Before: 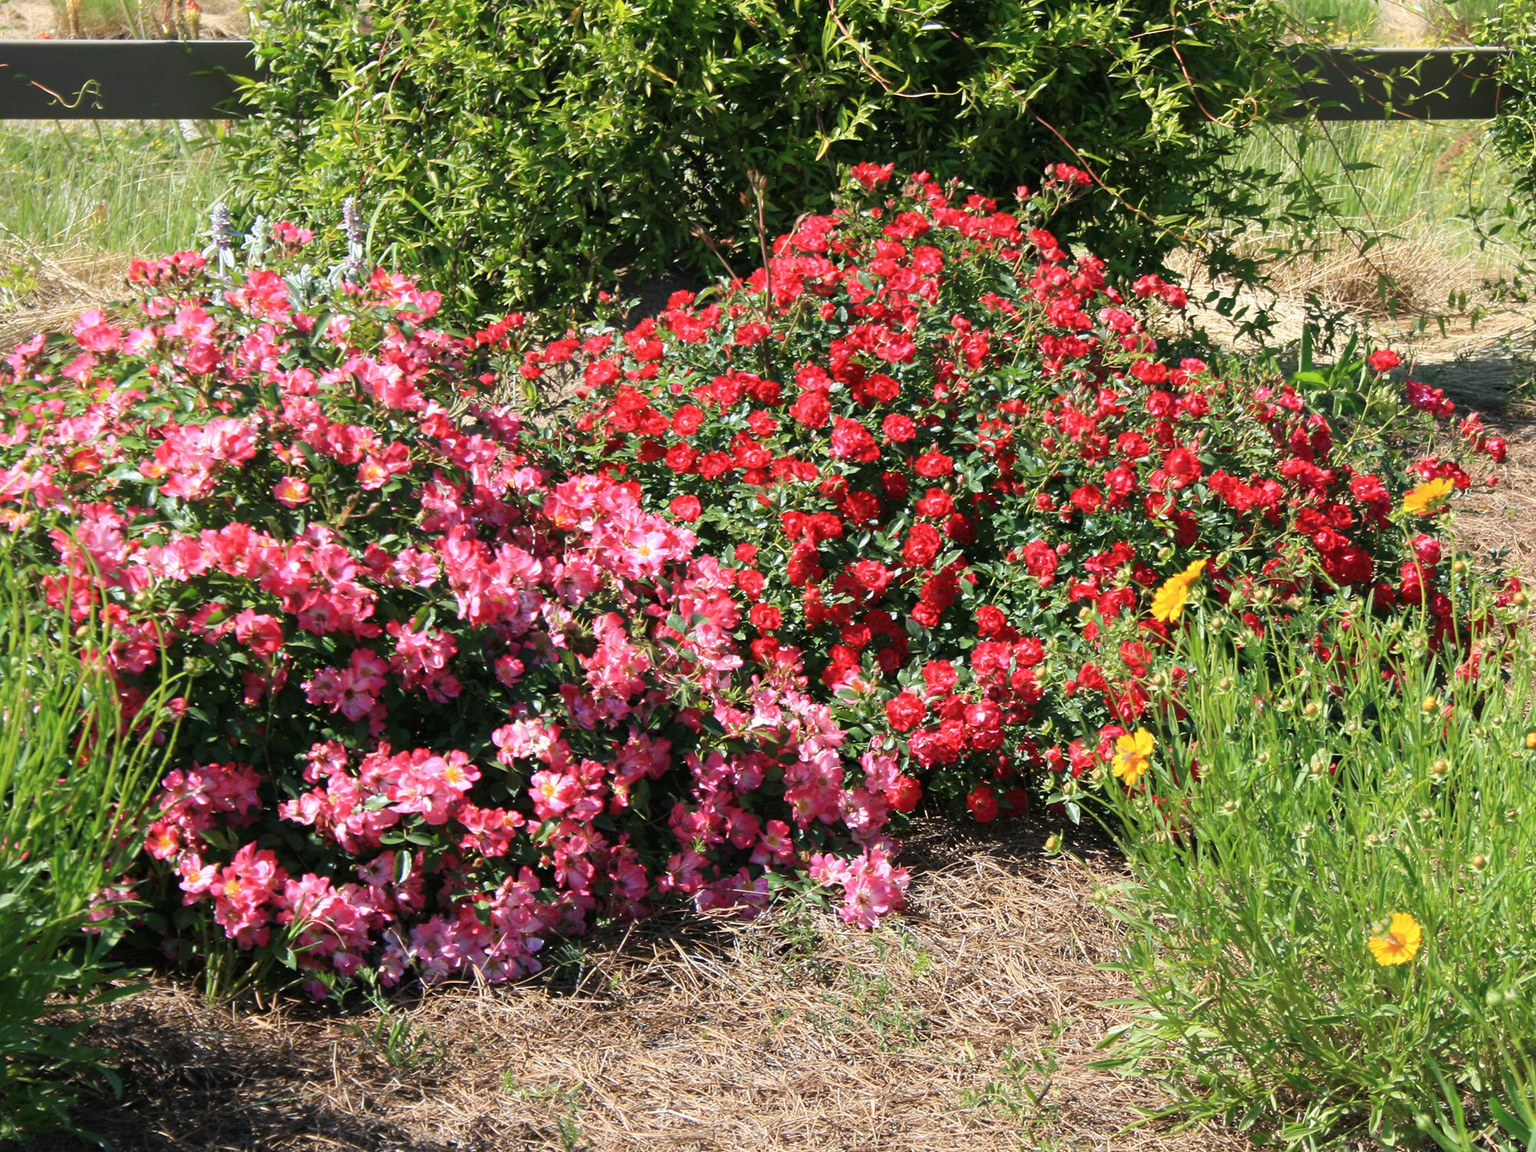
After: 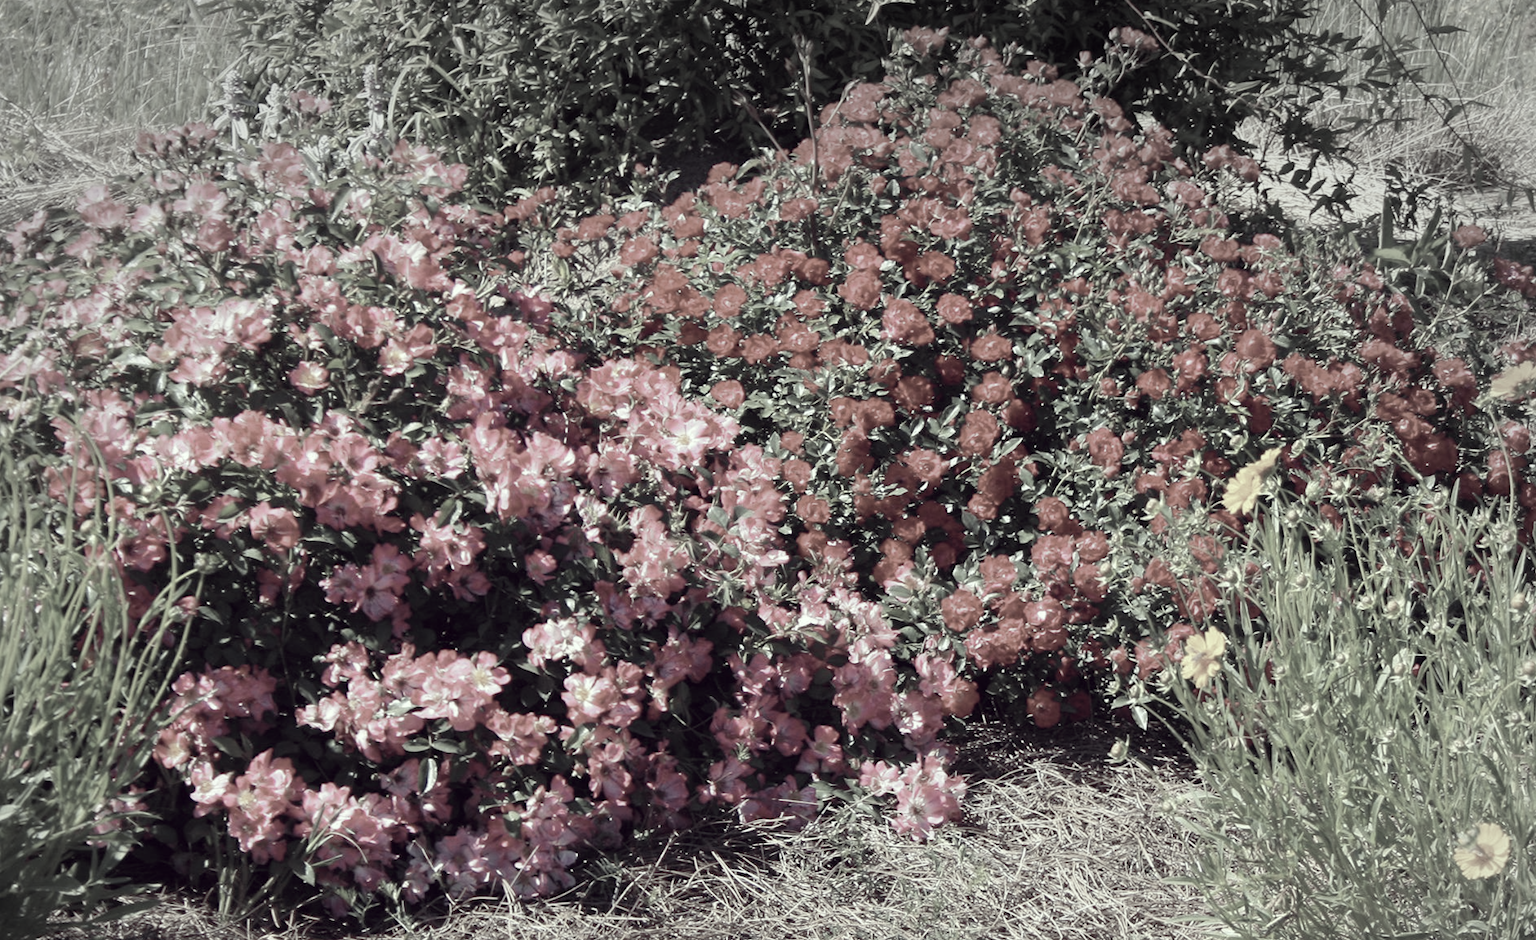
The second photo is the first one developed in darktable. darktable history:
crop and rotate: angle 0.083°, top 11.875%, right 5.683%, bottom 11.165%
color correction: highlights a* -20.48, highlights b* 20.91, shadows a* 19.23, shadows b* -20.88, saturation 0.396
color zones: curves: ch0 [(0, 0.6) (0.129, 0.508) (0.193, 0.483) (0.429, 0.5) (0.571, 0.5) (0.714, 0.5) (0.857, 0.5) (1, 0.6)]; ch1 [(0, 0.481) (0.112, 0.245) (0.213, 0.223) (0.429, 0.233) (0.571, 0.231) (0.683, 0.242) (0.857, 0.296) (1, 0.481)]
vignetting: fall-off start 87.16%, brightness -0.284, center (-0.024, 0.402), automatic ratio true
